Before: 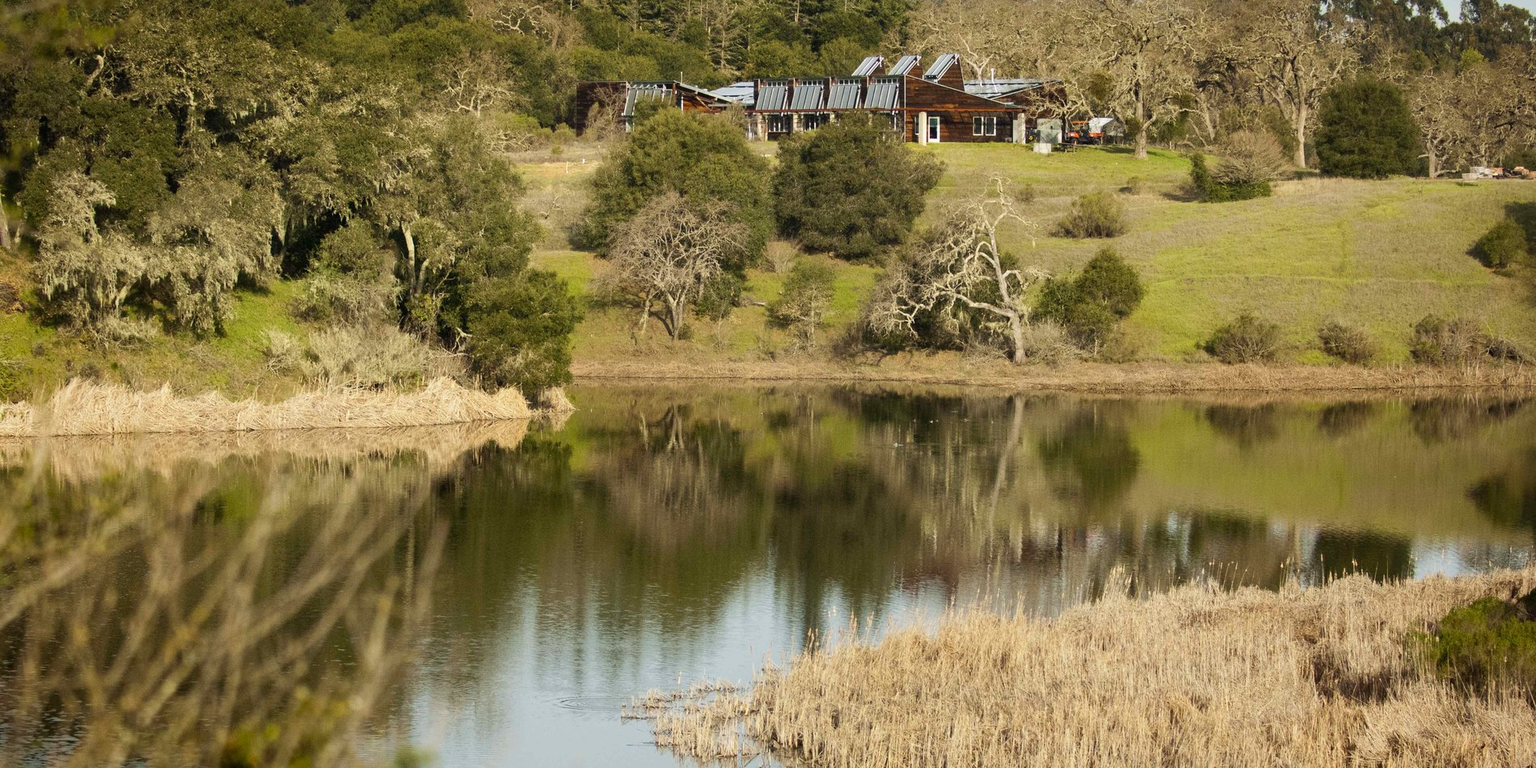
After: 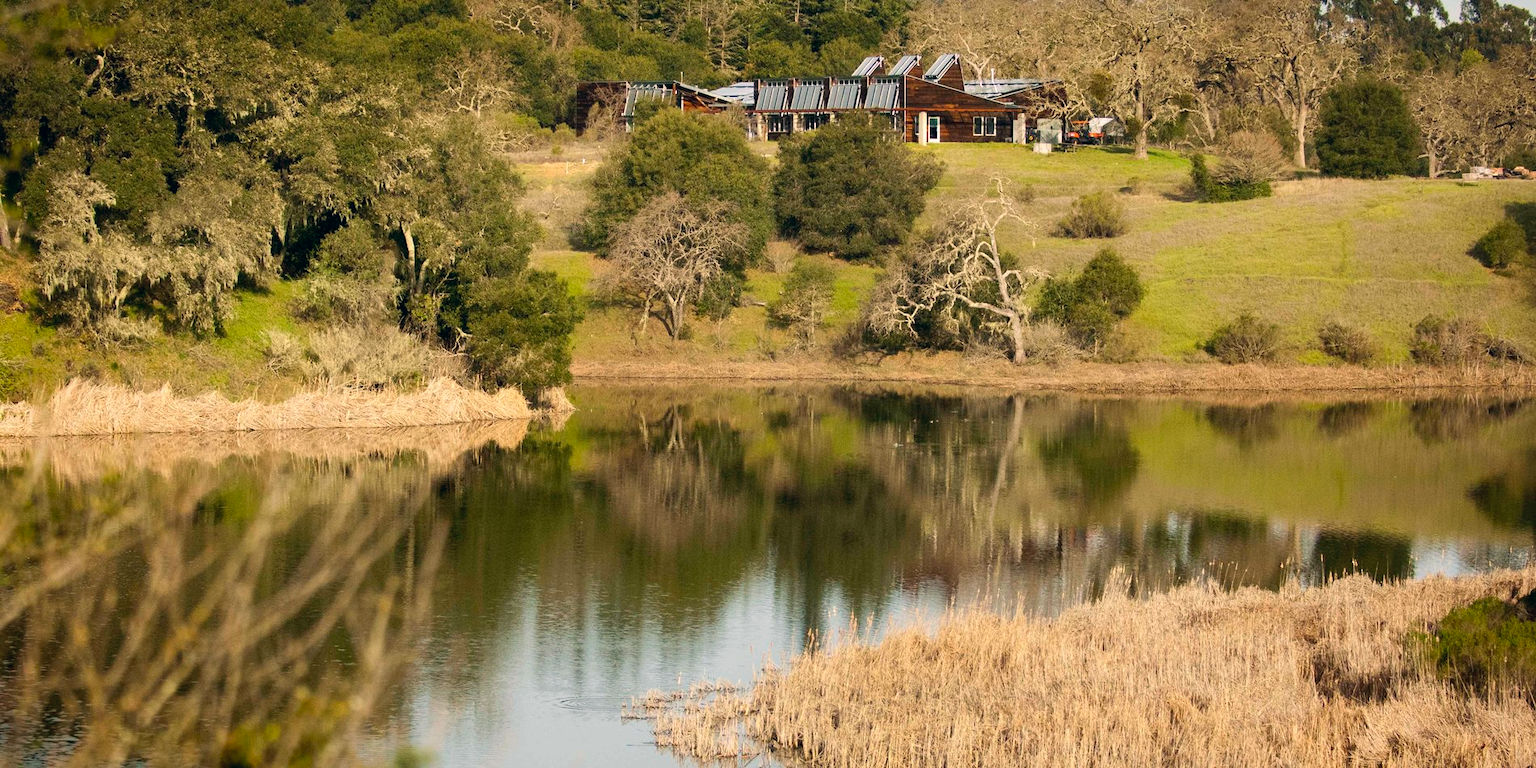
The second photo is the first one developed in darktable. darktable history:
color correction: highlights a* 5.44, highlights b* 5.27, shadows a* -4.12, shadows b* -5.08
exposure: exposure 0.073 EV, compensate highlight preservation false
